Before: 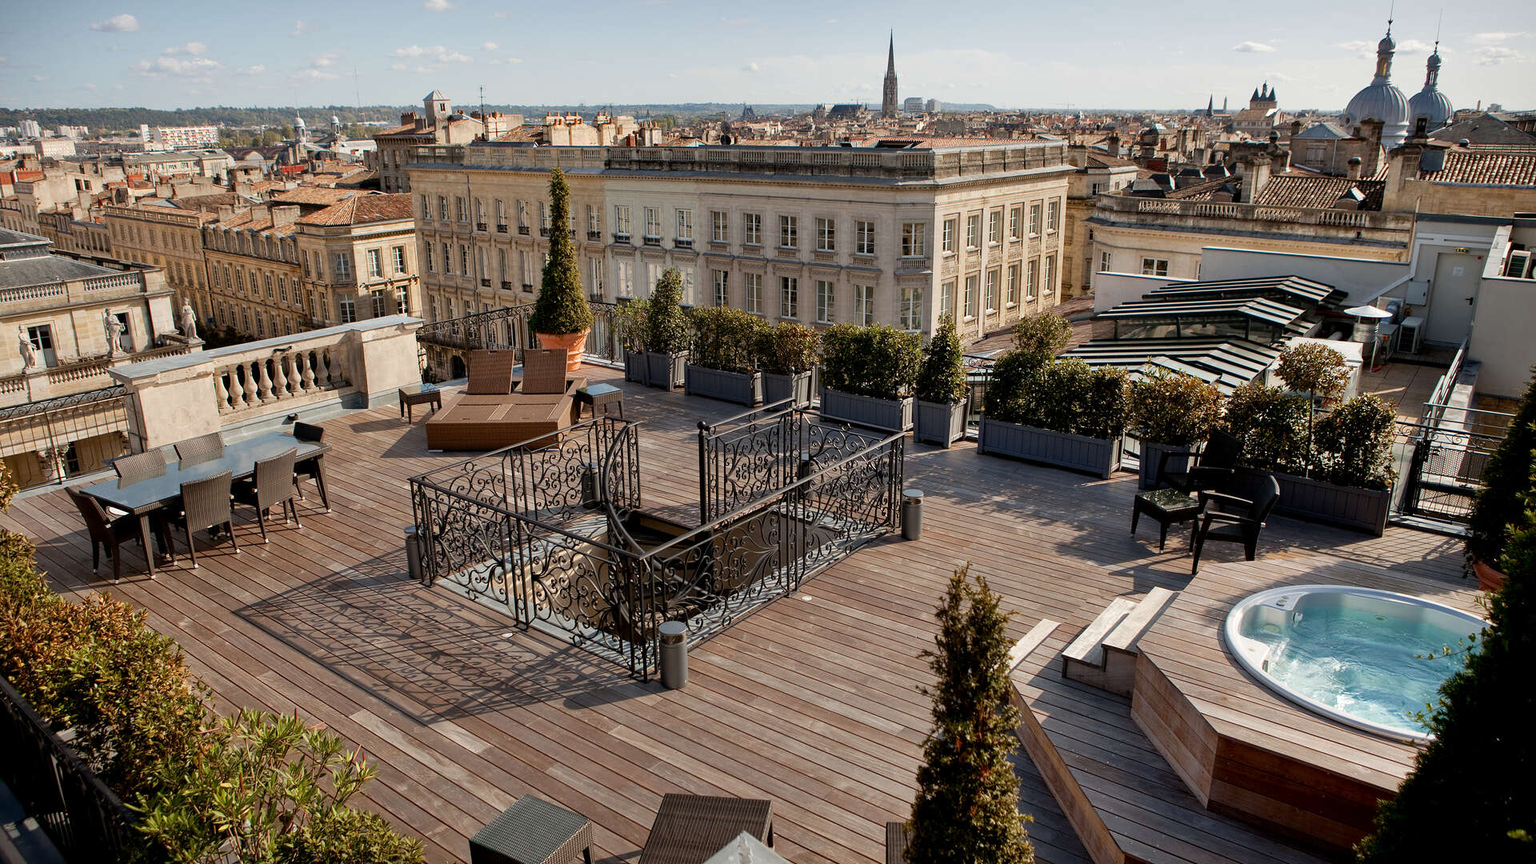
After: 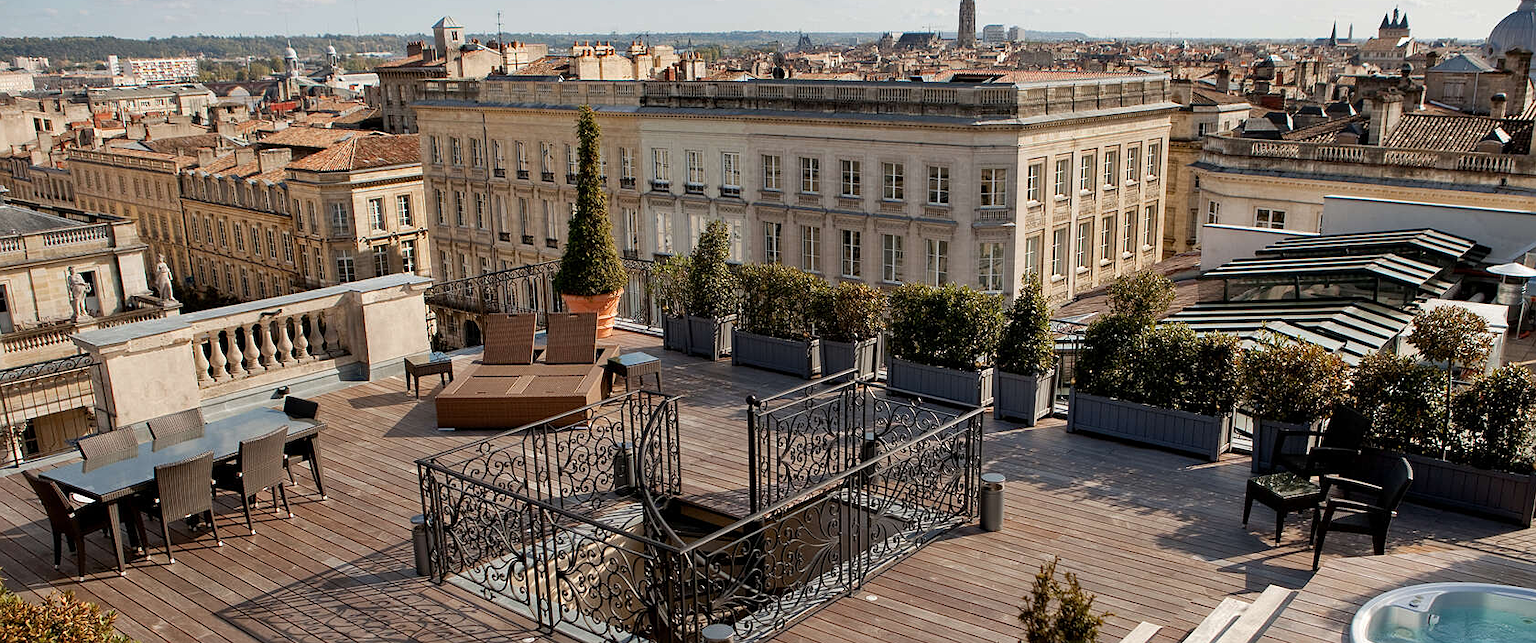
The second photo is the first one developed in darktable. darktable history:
crop: left 3.002%, top 8.812%, right 9.633%, bottom 26.072%
sharpen: radius 1.323, amount 0.299, threshold 0.114
